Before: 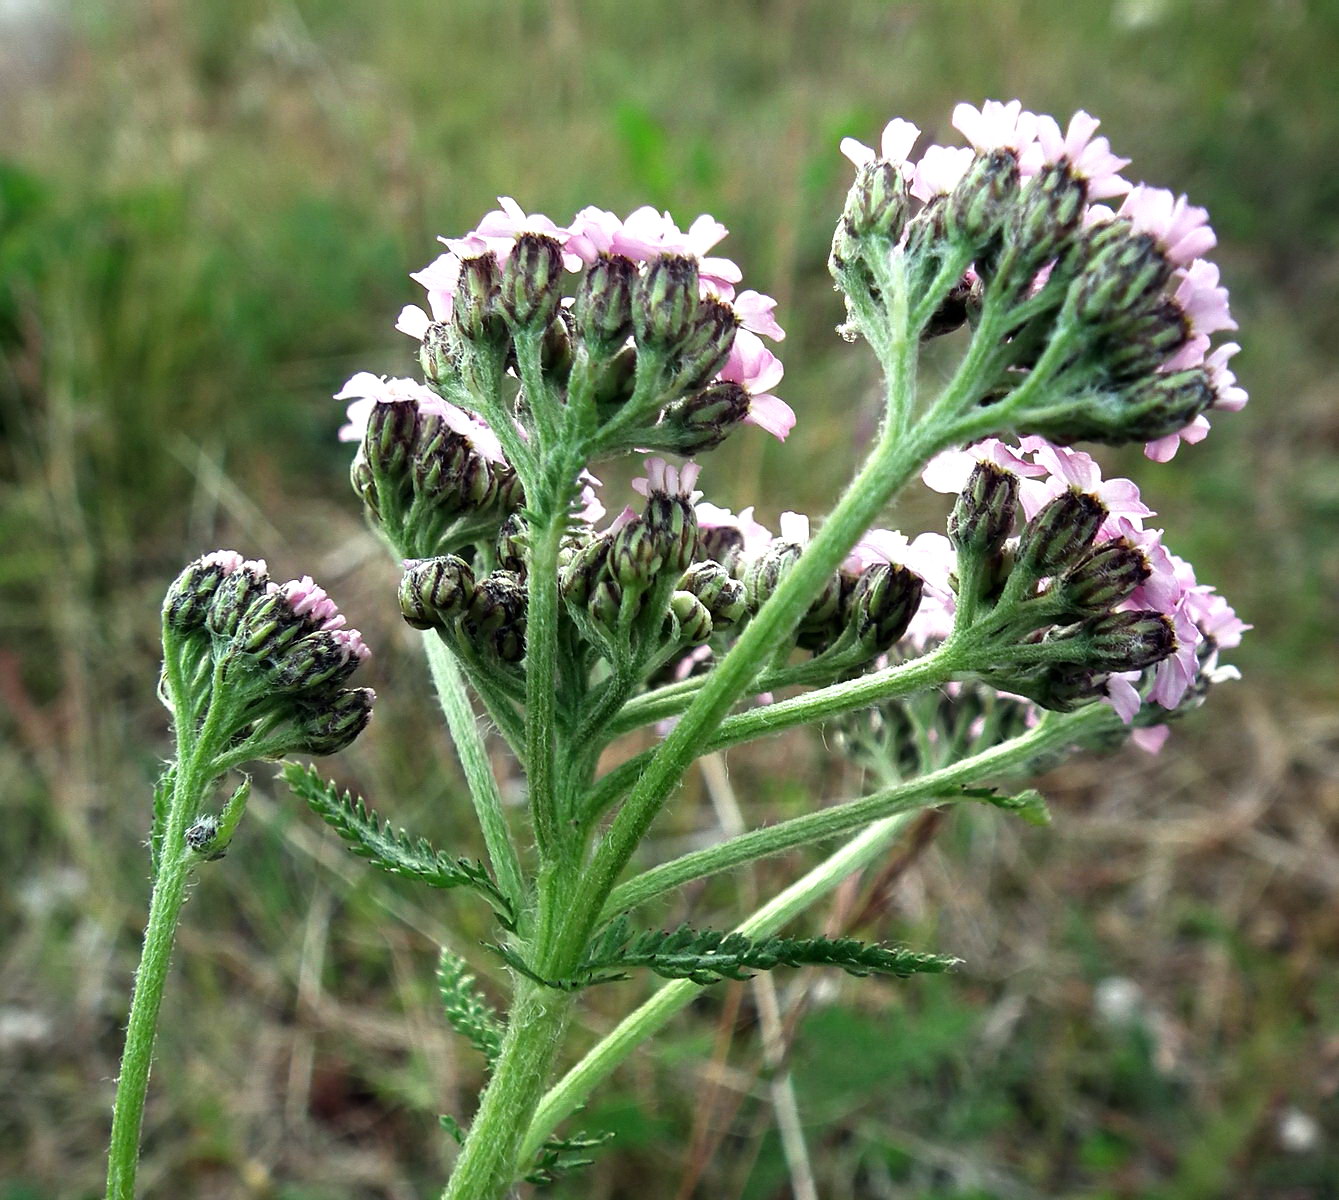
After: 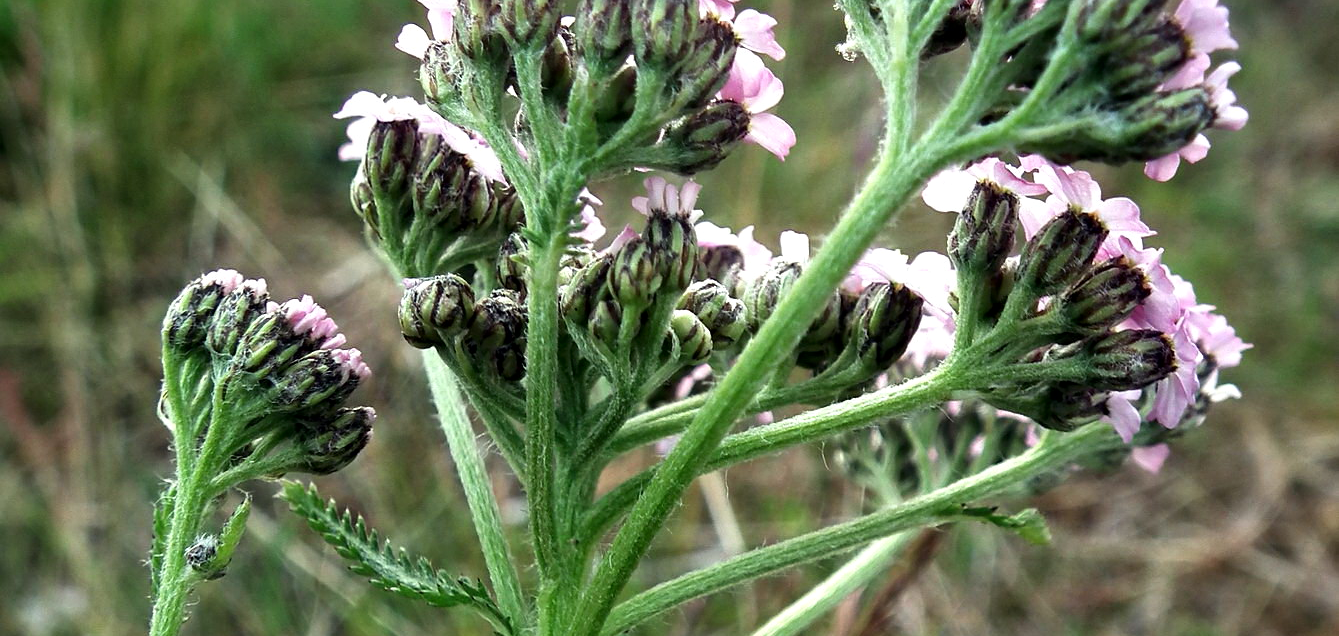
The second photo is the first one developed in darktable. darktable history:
local contrast: mode bilateral grid, contrast 21, coarseness 49, detail 119%, midtone range 0.2
crop and rotate: top 23.427%, bottom 23.572%
